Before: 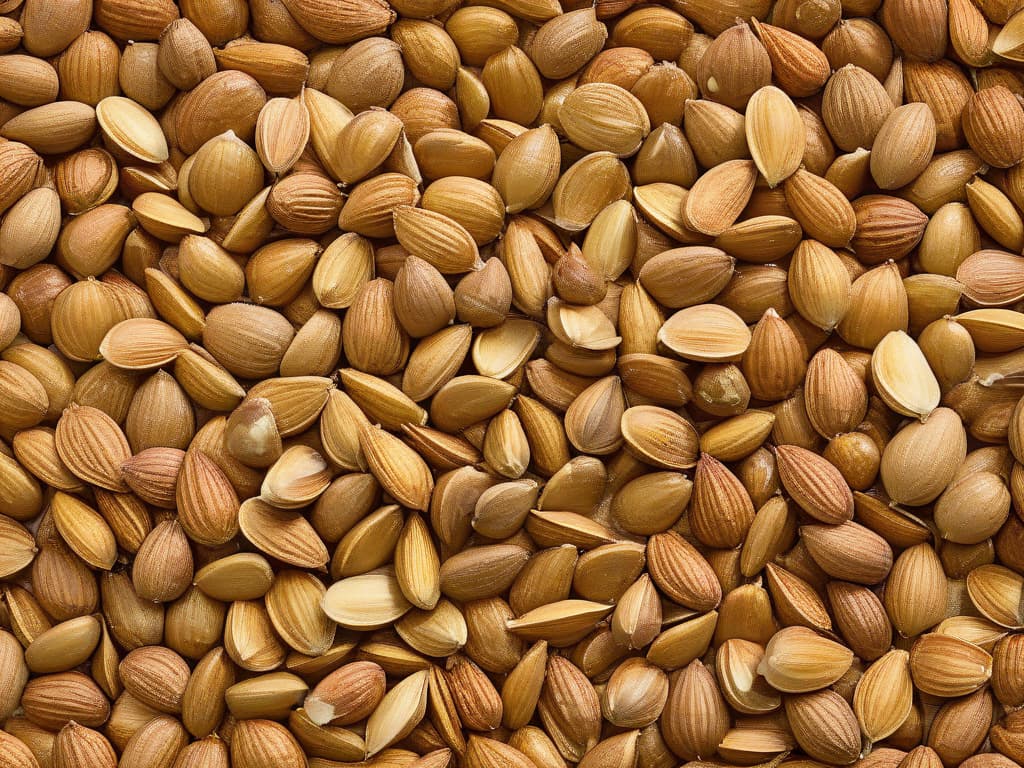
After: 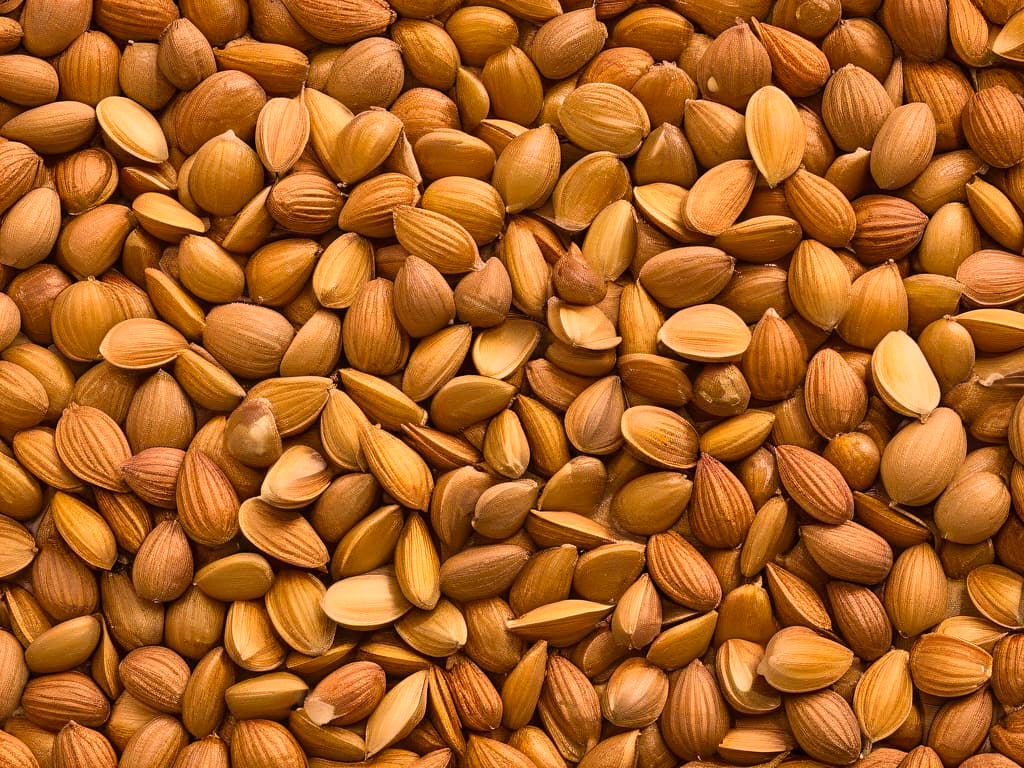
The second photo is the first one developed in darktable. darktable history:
color correction: highlights a* 21.56, highlights b* 21.97
